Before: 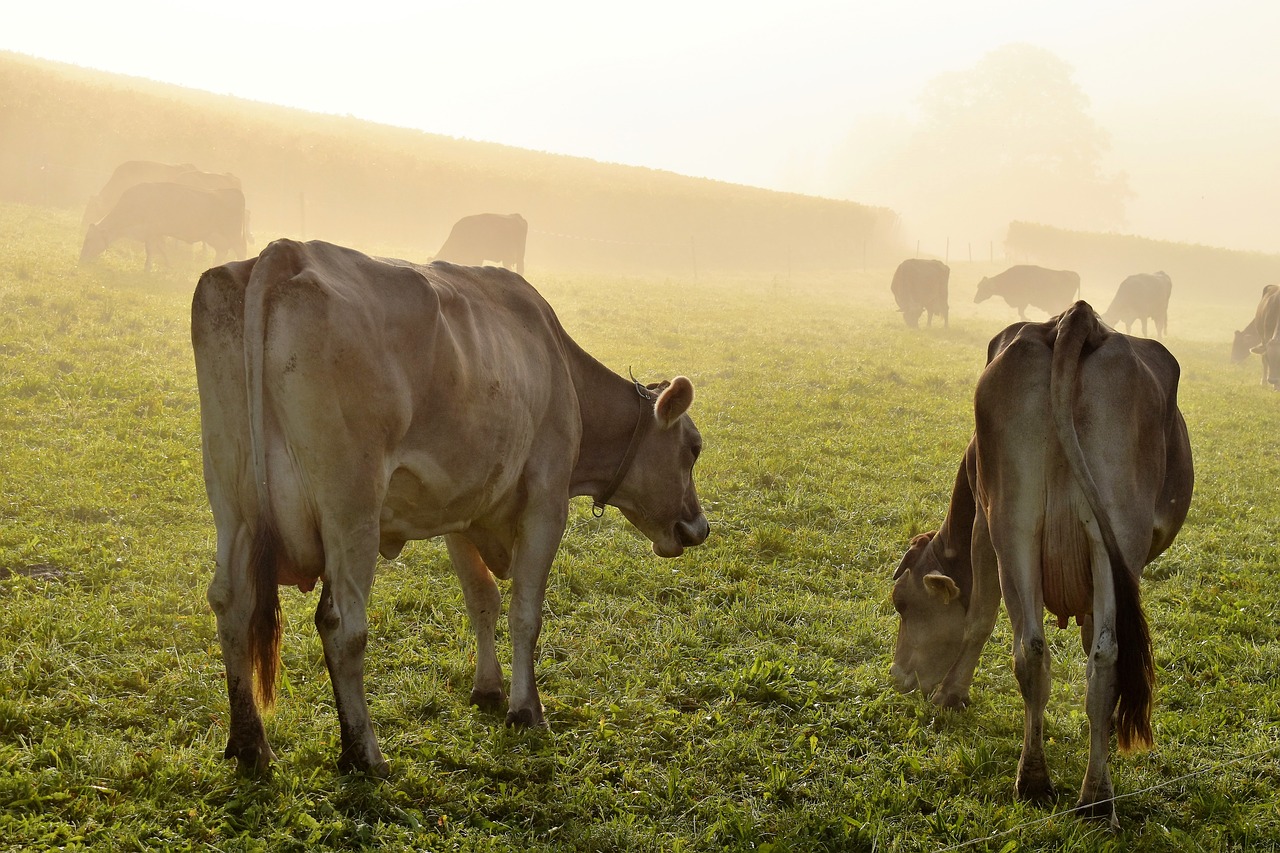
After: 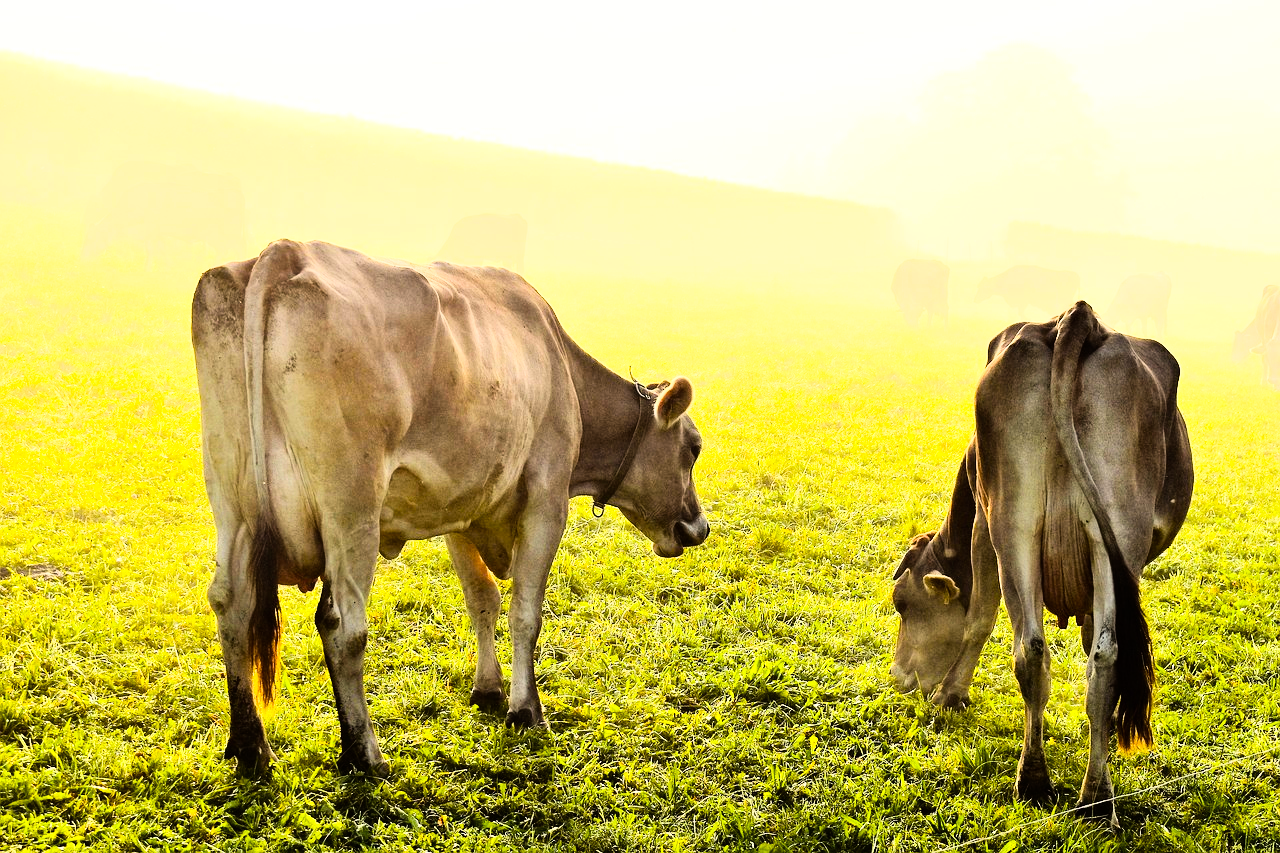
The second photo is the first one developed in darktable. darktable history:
exposure: exposure 0.564 EV, compensate highlight preservation false
color balance: output saturation 120%
rgb curve: curves: ch0 [(0, 0) (0.21, 0.15) (0.24, 0.21) (0.5, 0.75) (0.75, 0.96) (0.89, 0.99) (1, 1)]; ch1 [(0, 0.02) (0.21, 0.13) (0.25, 0.2) (0.5, 0.67) (0.75, 0.9) (0.89, 0.97) (1, 1)]; ch2 [(0, 0.02) (0.21, 0.13) (0.25, 0.2) (0.5, 0.67) (0.75, 0.9) (0.89, 0.97) (1, 1)], compensate middle gray true
